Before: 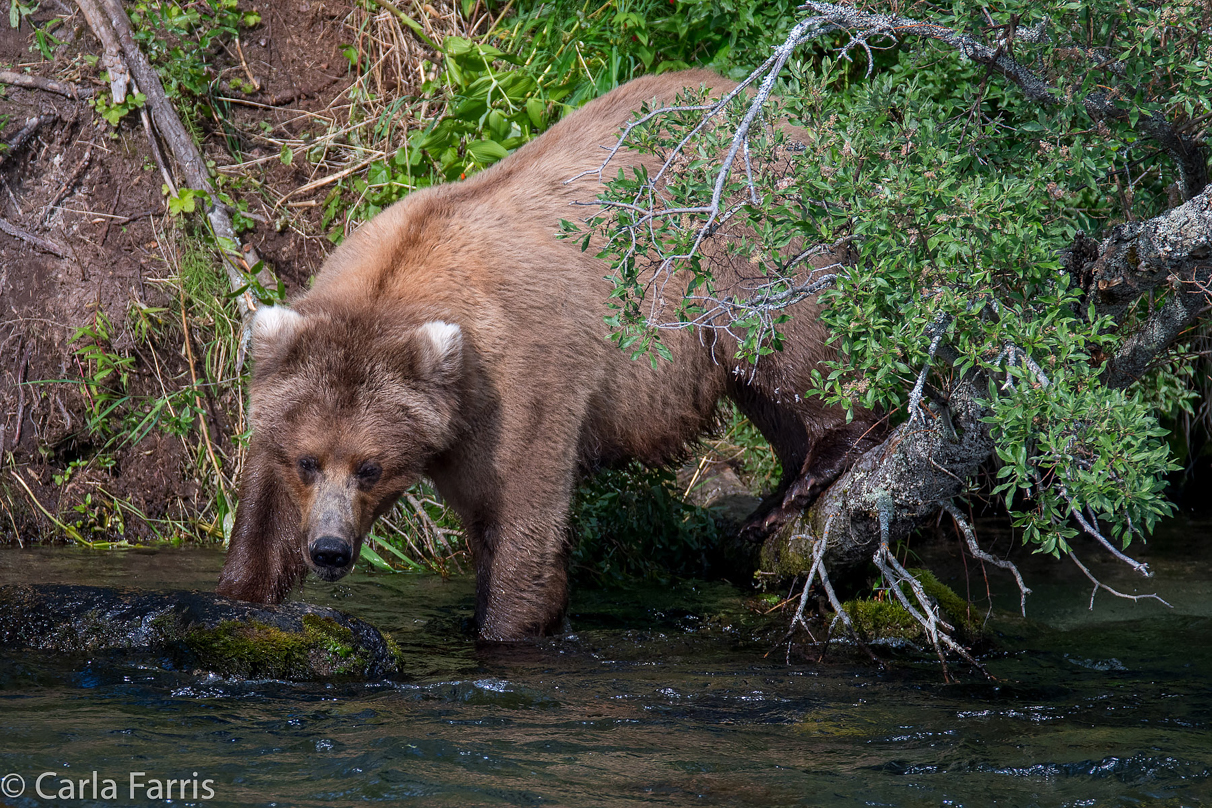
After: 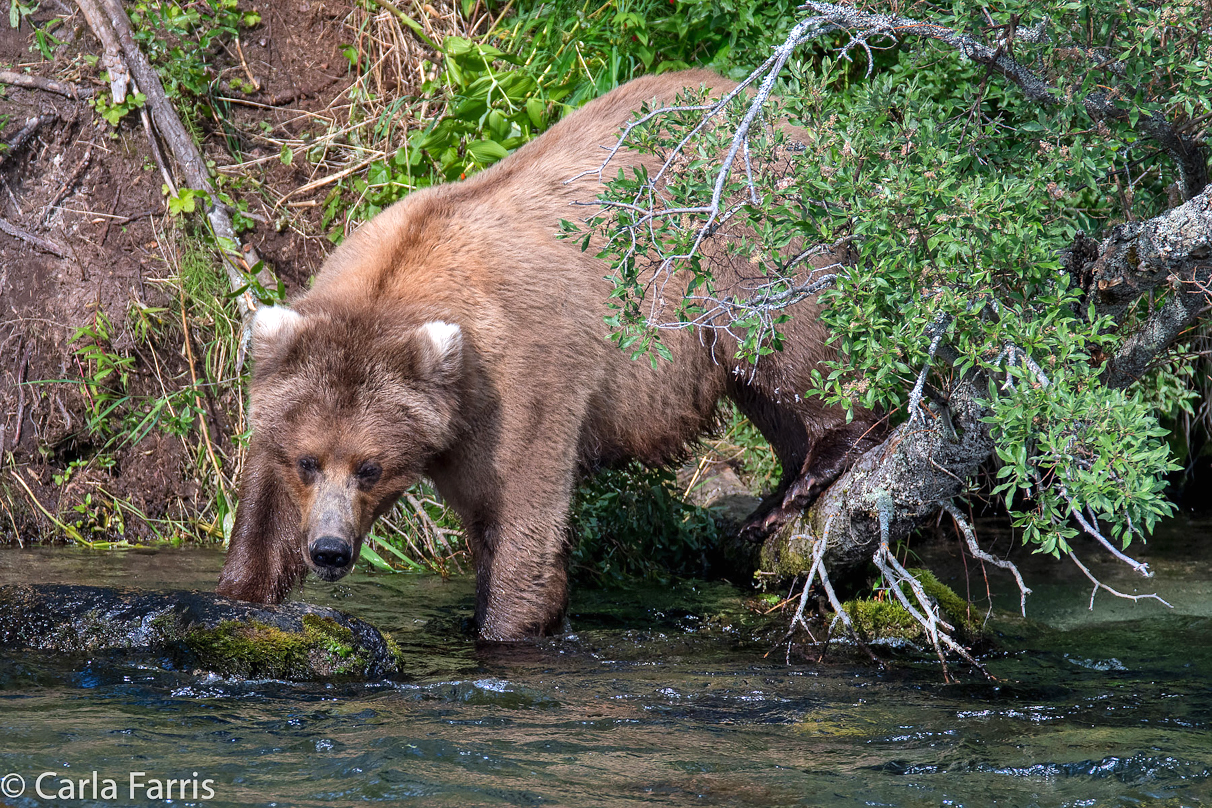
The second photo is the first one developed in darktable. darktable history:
shadows and highlights: shadows 58.4, highlights -60.37, highlights color adjustment 0.323%, soften with gaussian
exposure: black level correction 0, exposure 0.4 EV, compensate highlight preservation false
